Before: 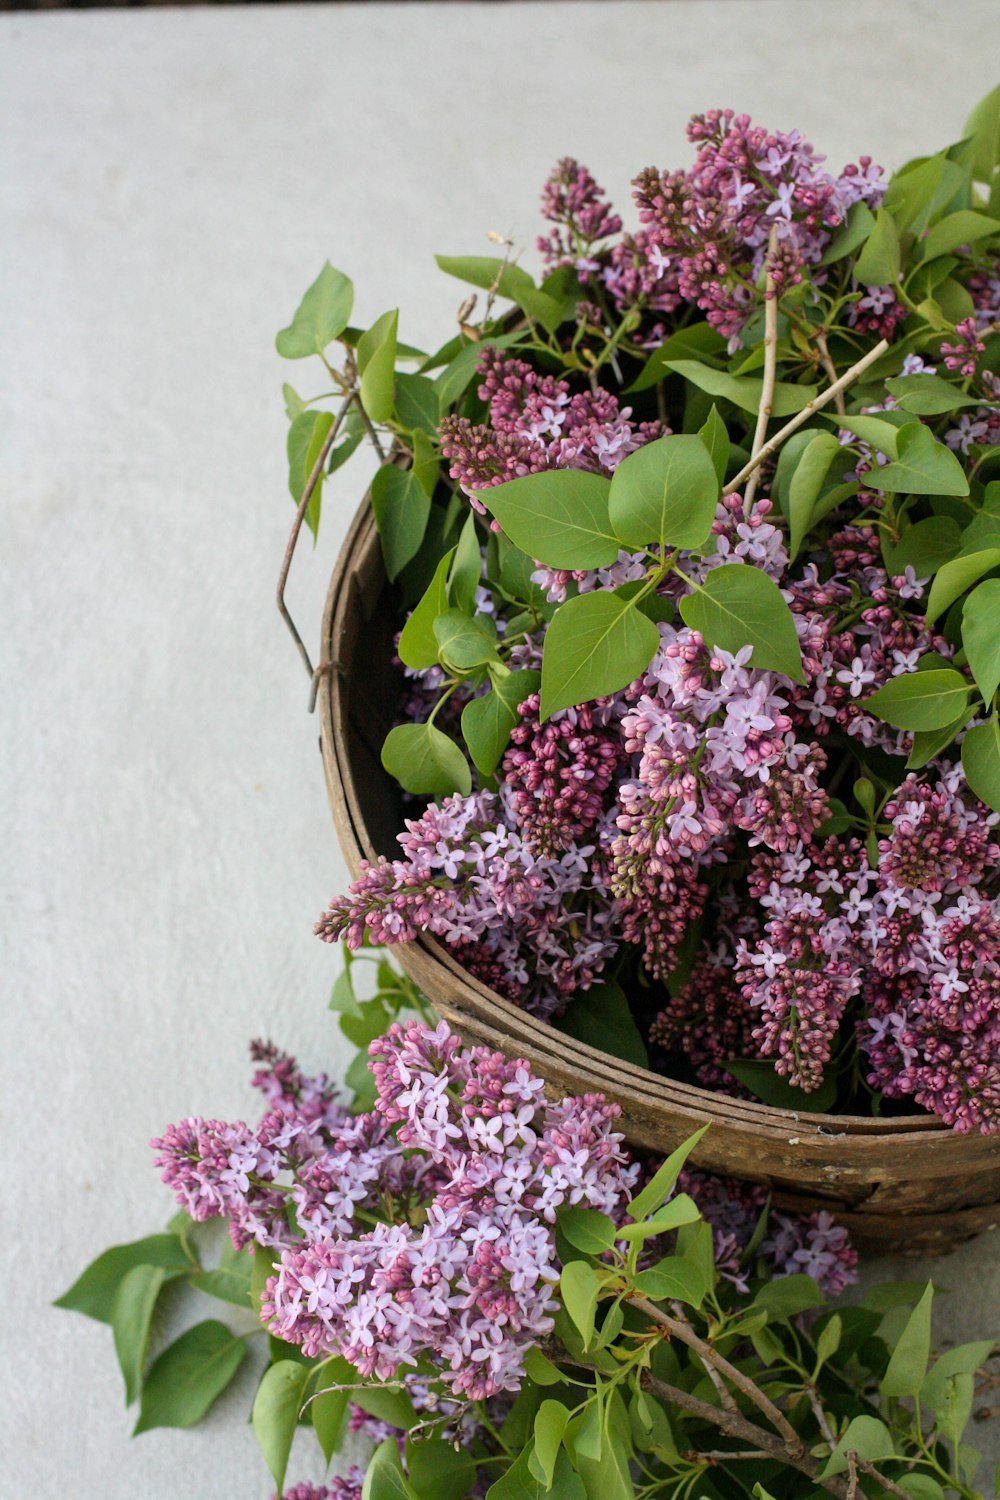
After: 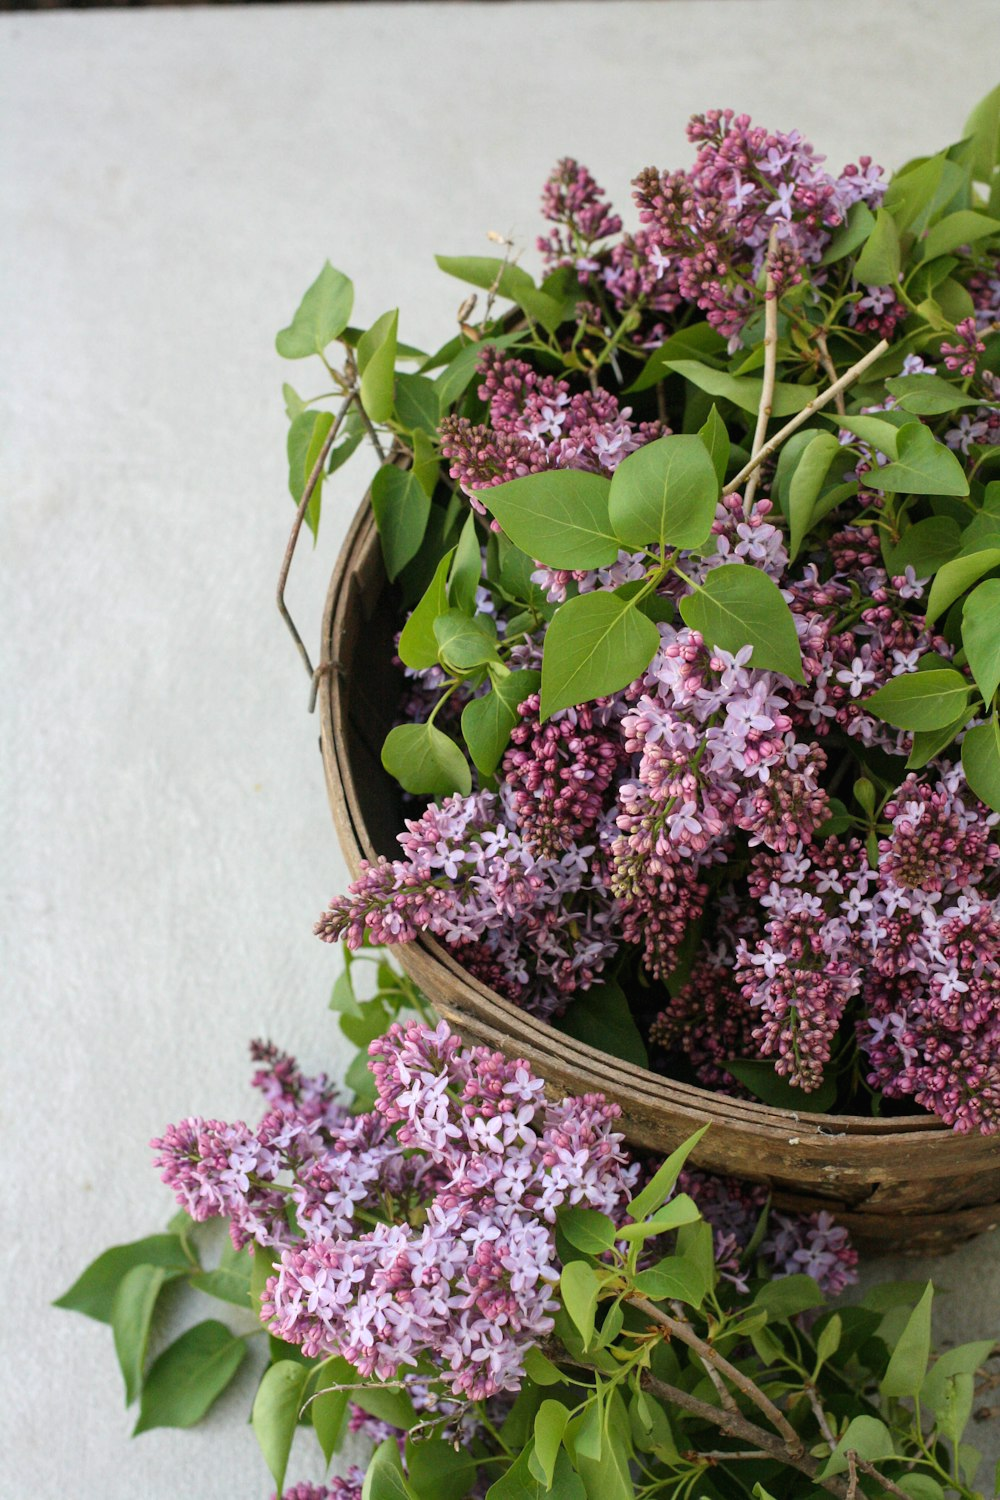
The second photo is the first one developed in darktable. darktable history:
exposure: black level correction -0.001, exposure 0.079 EV, compensate exposure bias true, compensate highlight preservation false
